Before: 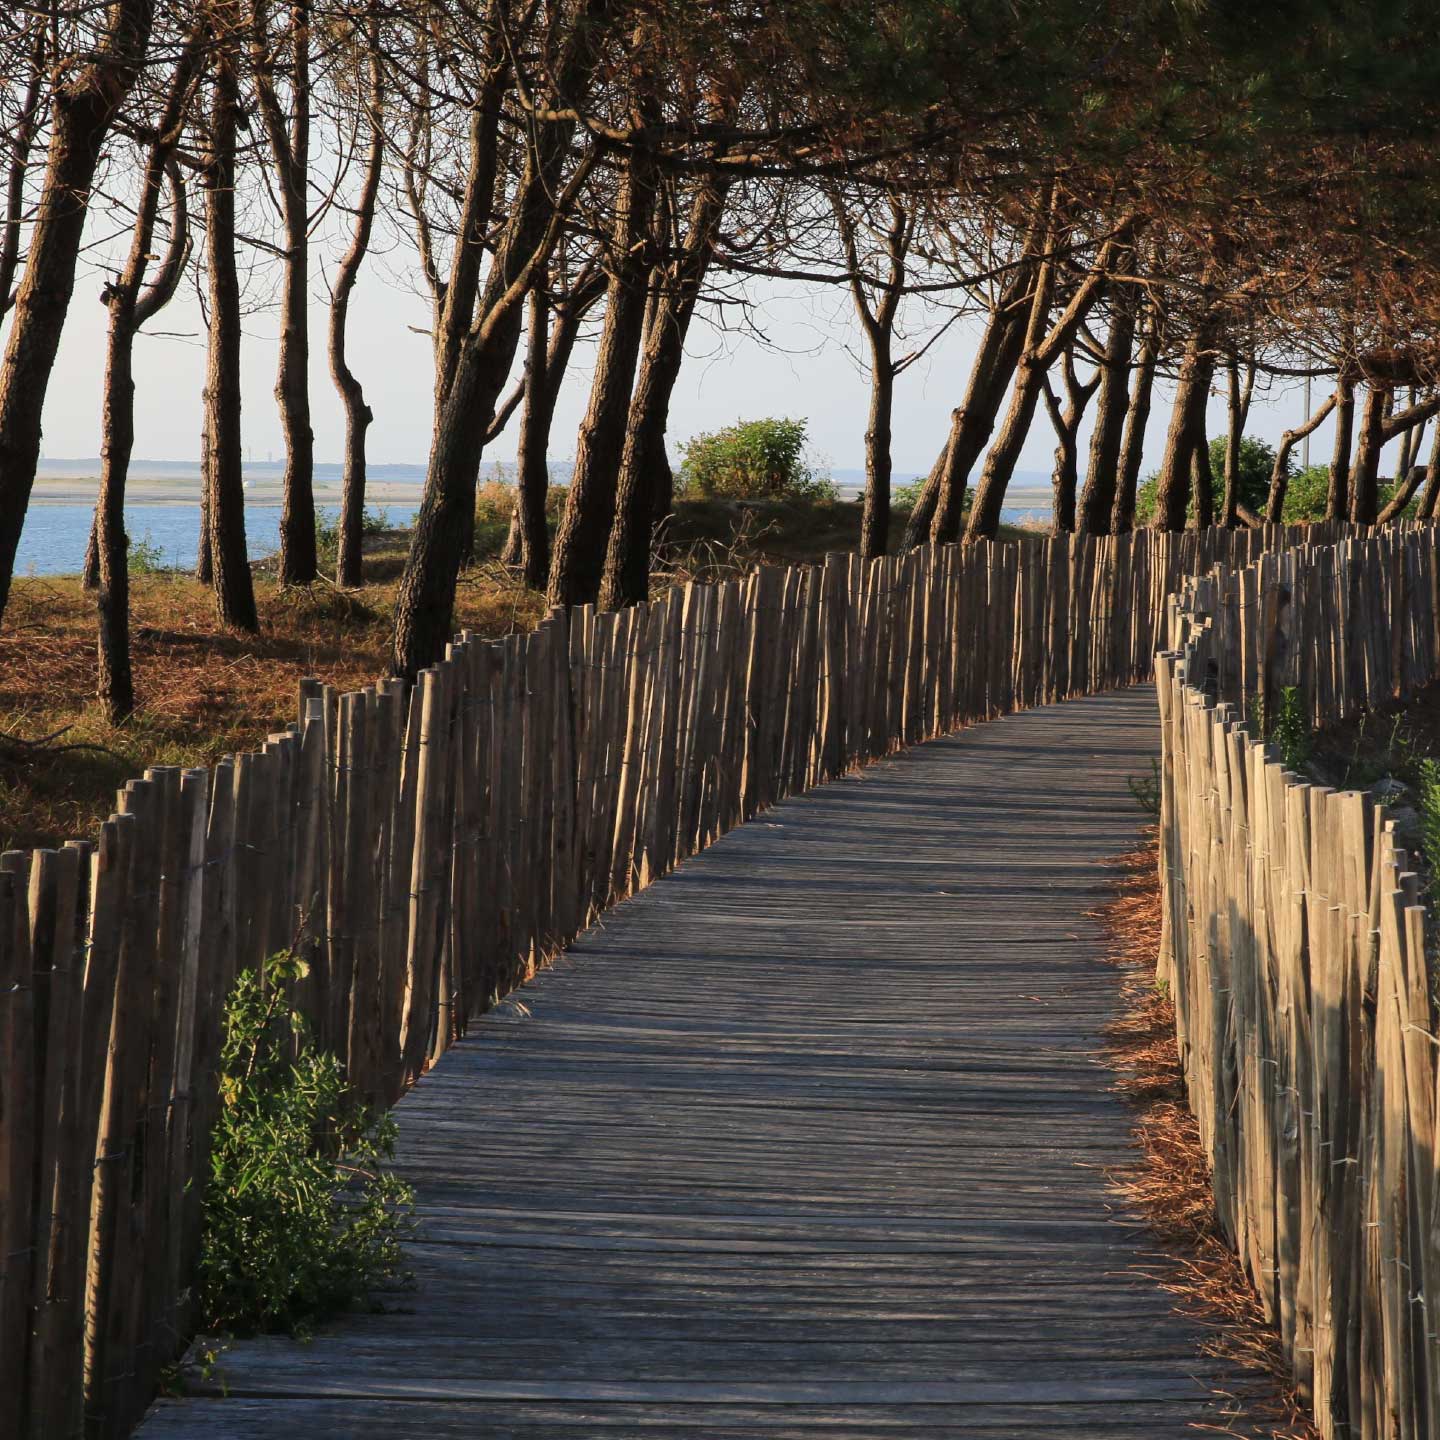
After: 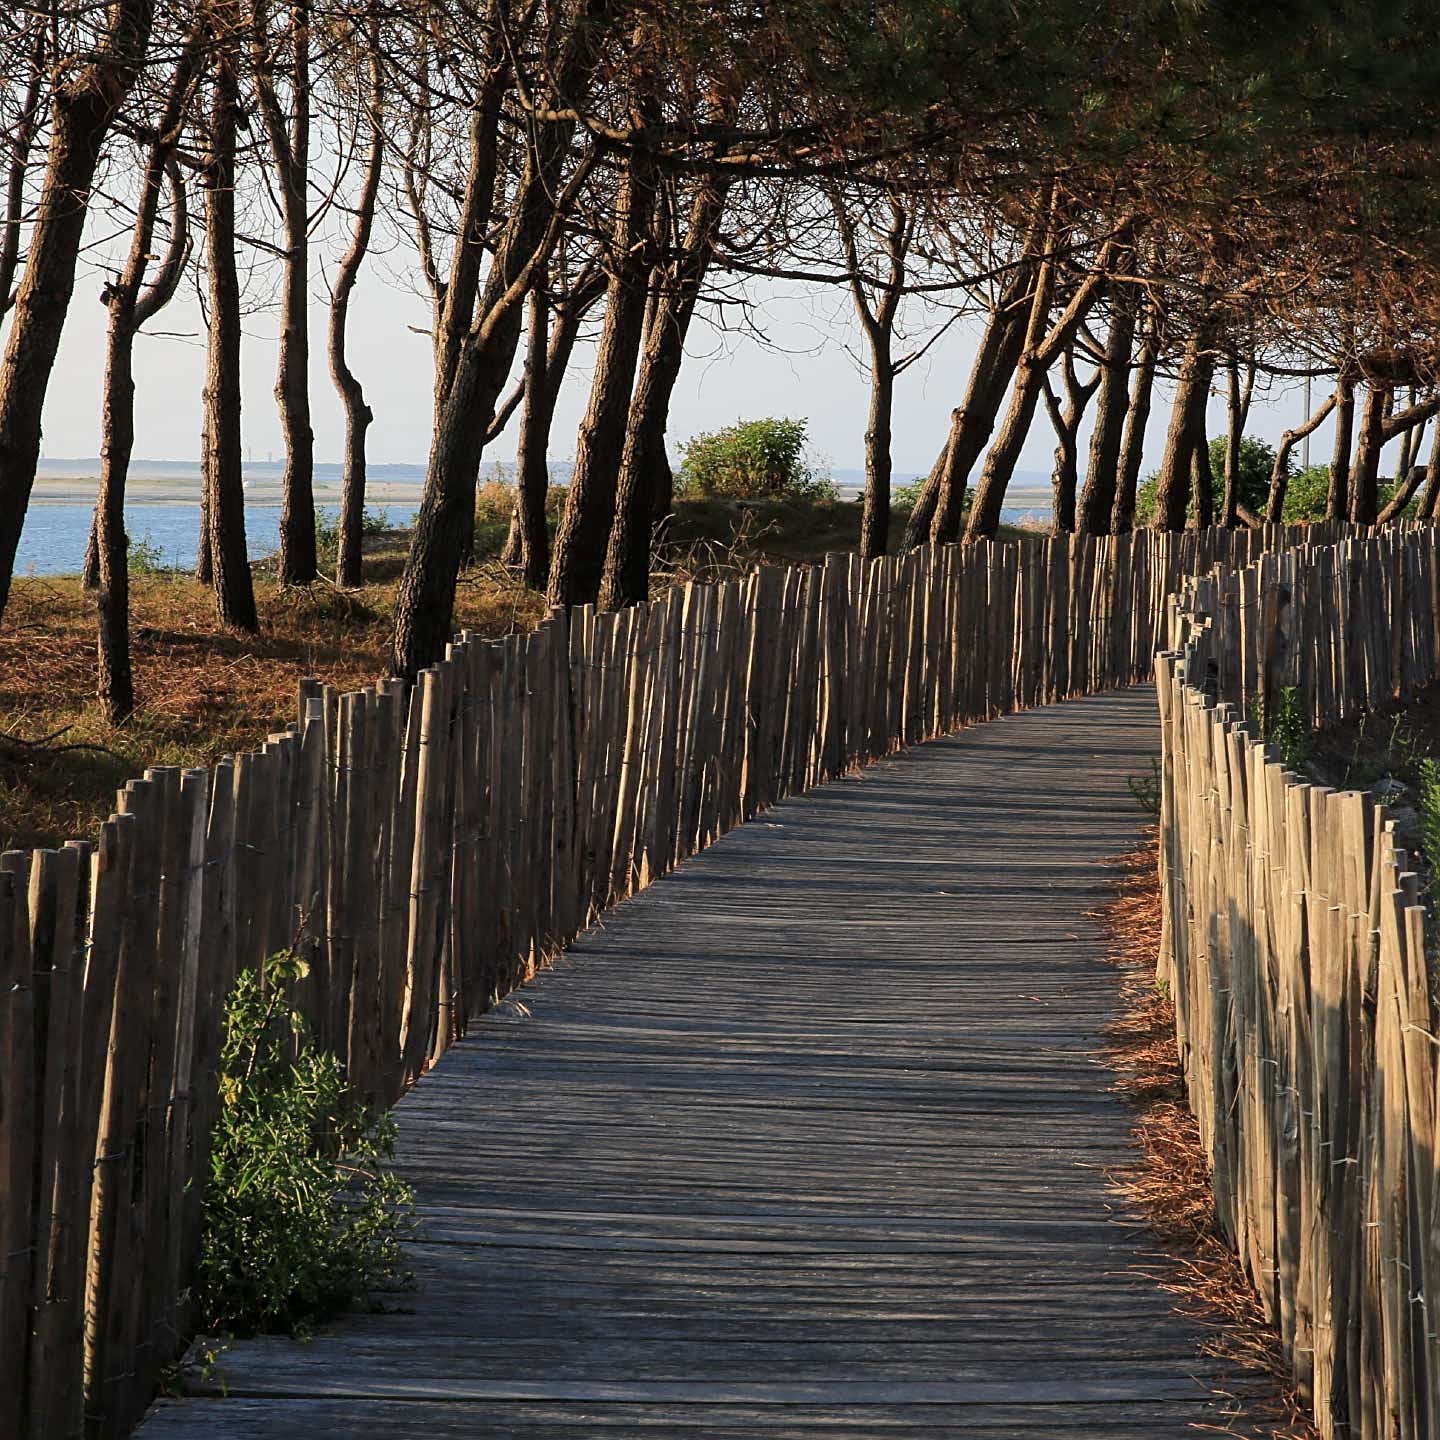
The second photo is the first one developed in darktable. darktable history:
sharpen: on, module defaults
local contrast: highlights 100%, shadows 100%, detail 120%, midtone range 0.2
exposure: exposure -0.041 EV, compensate highlight preservation false
